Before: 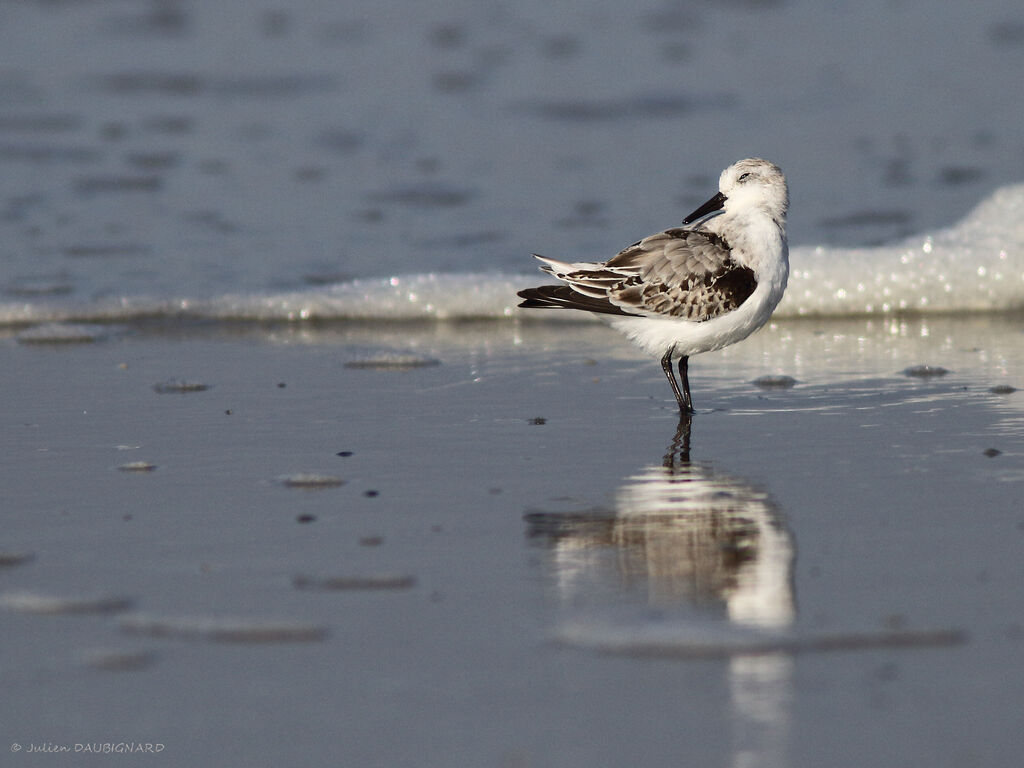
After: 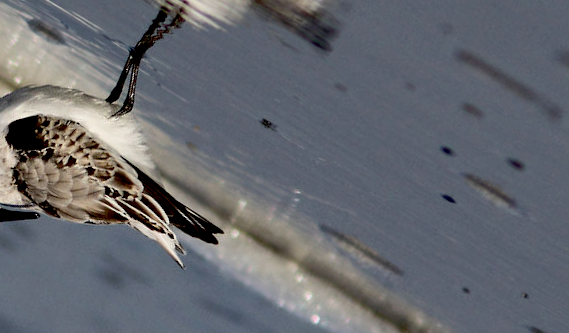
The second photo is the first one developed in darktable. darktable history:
exposure: black level correction 0.027, exposure -0.075 EV, compensate exposure bias true, compensate highlight preservation false
crop and rotate: angle 148.05°, left 9.147%, top 15.664%, right 4.496%, bottom 16.921%
